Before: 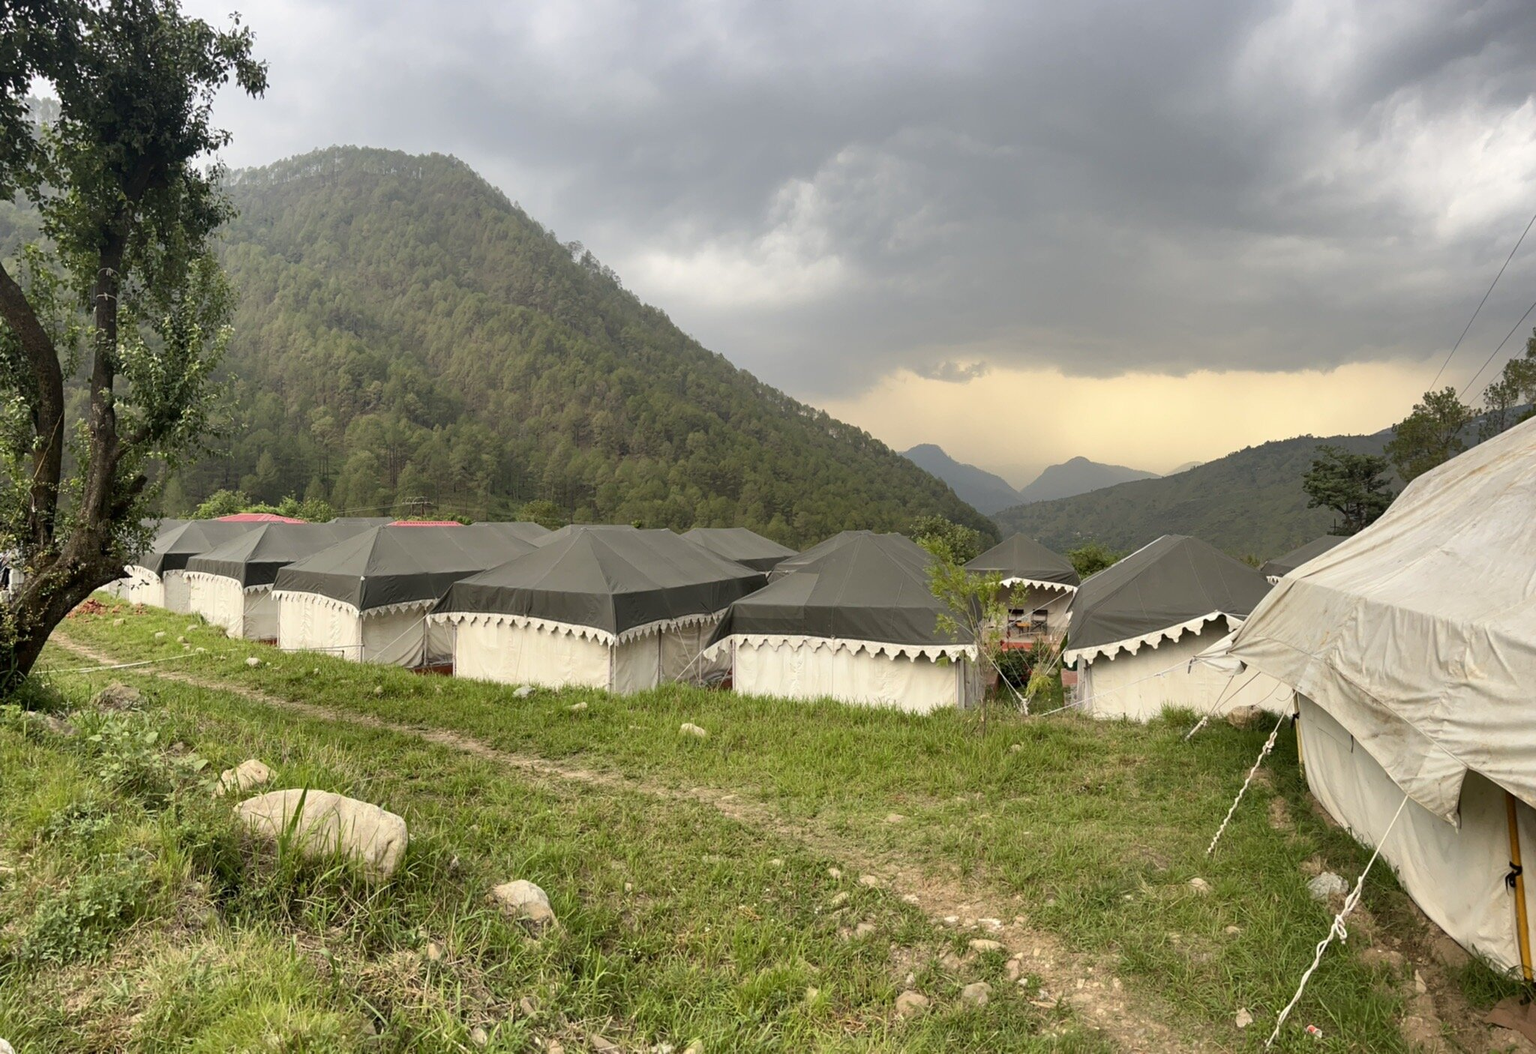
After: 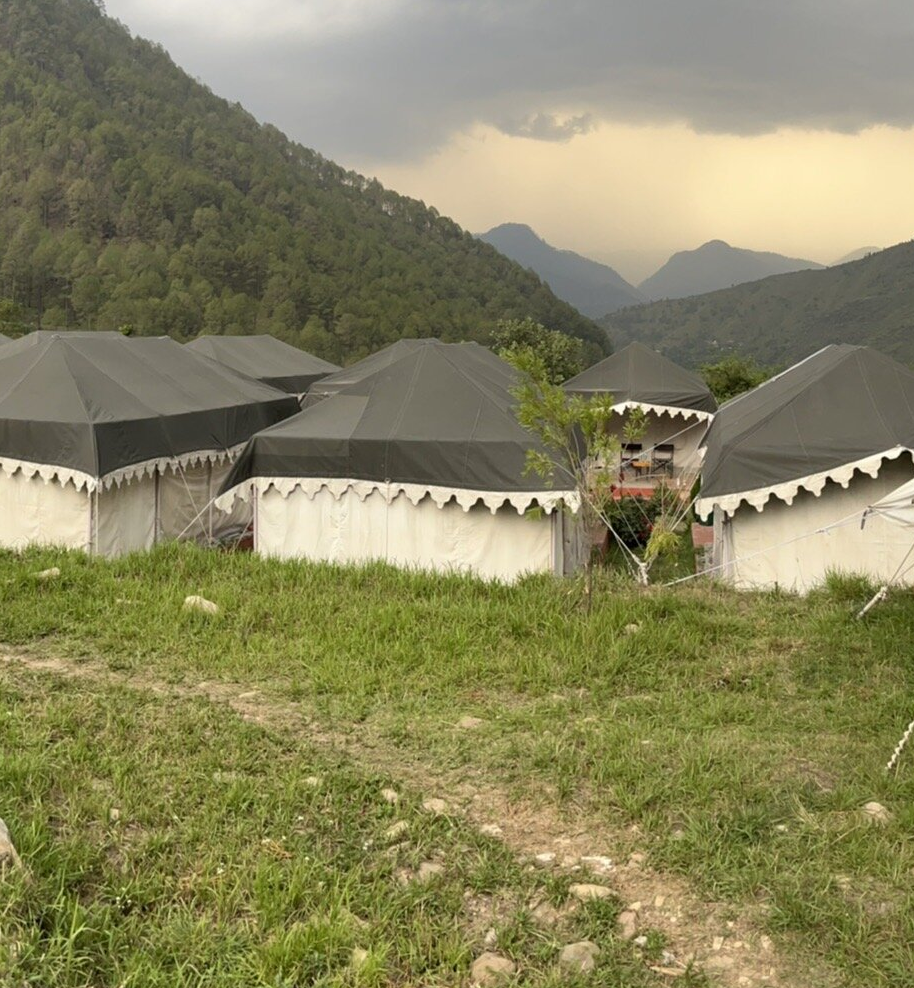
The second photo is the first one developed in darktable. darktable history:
crop: left 35.322%, top 26.314%, right 20.033%, bottom 3.402%
